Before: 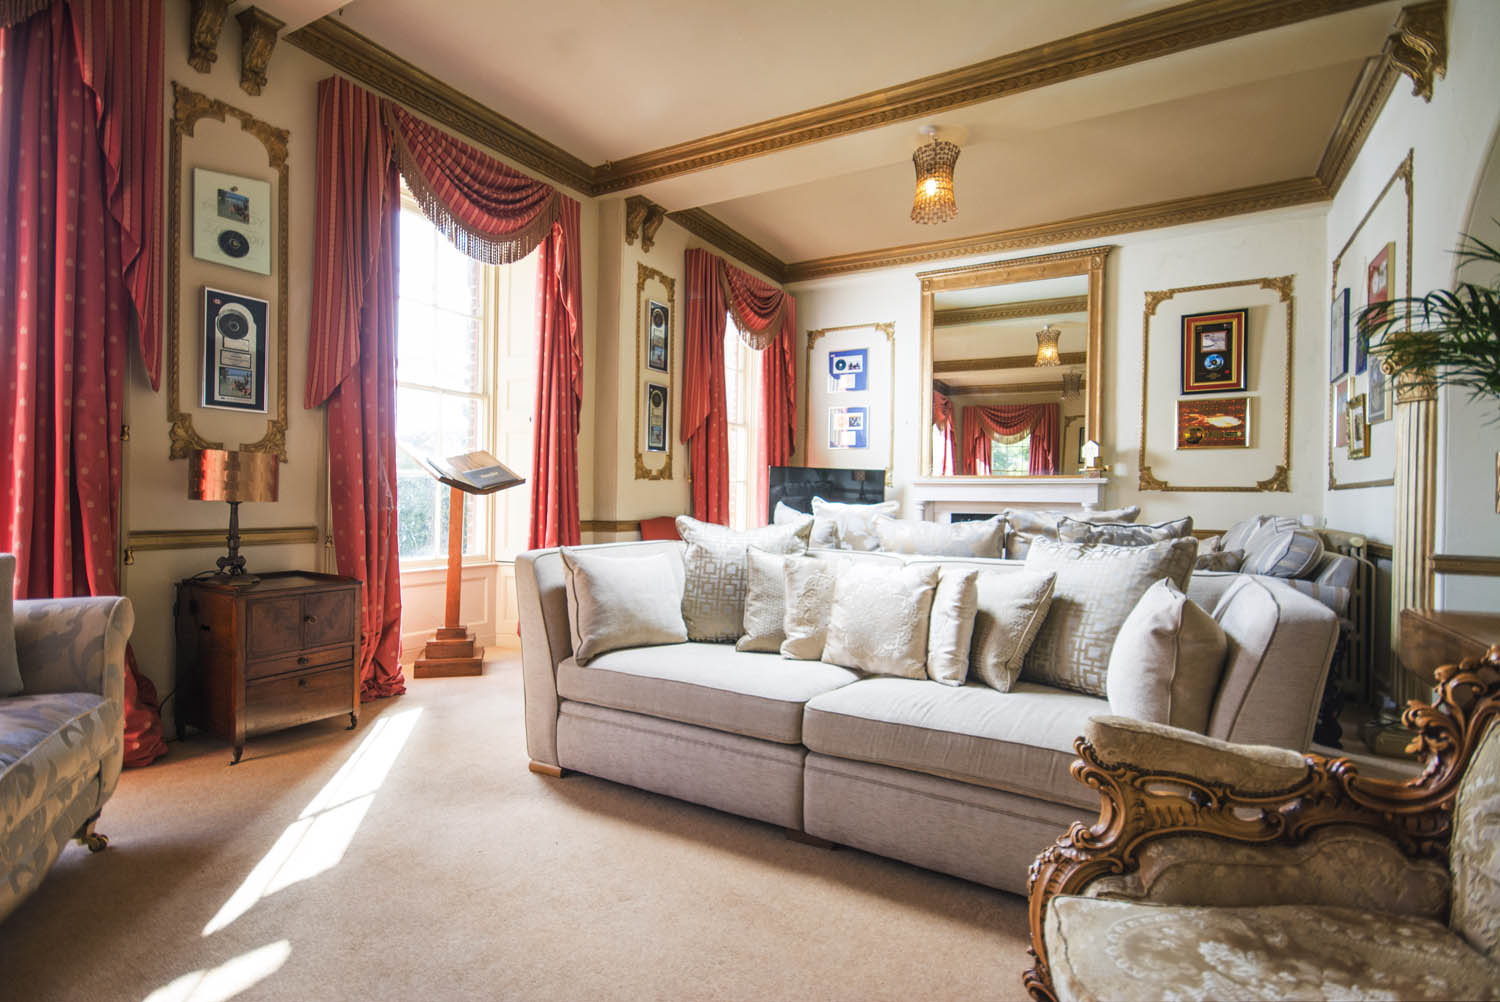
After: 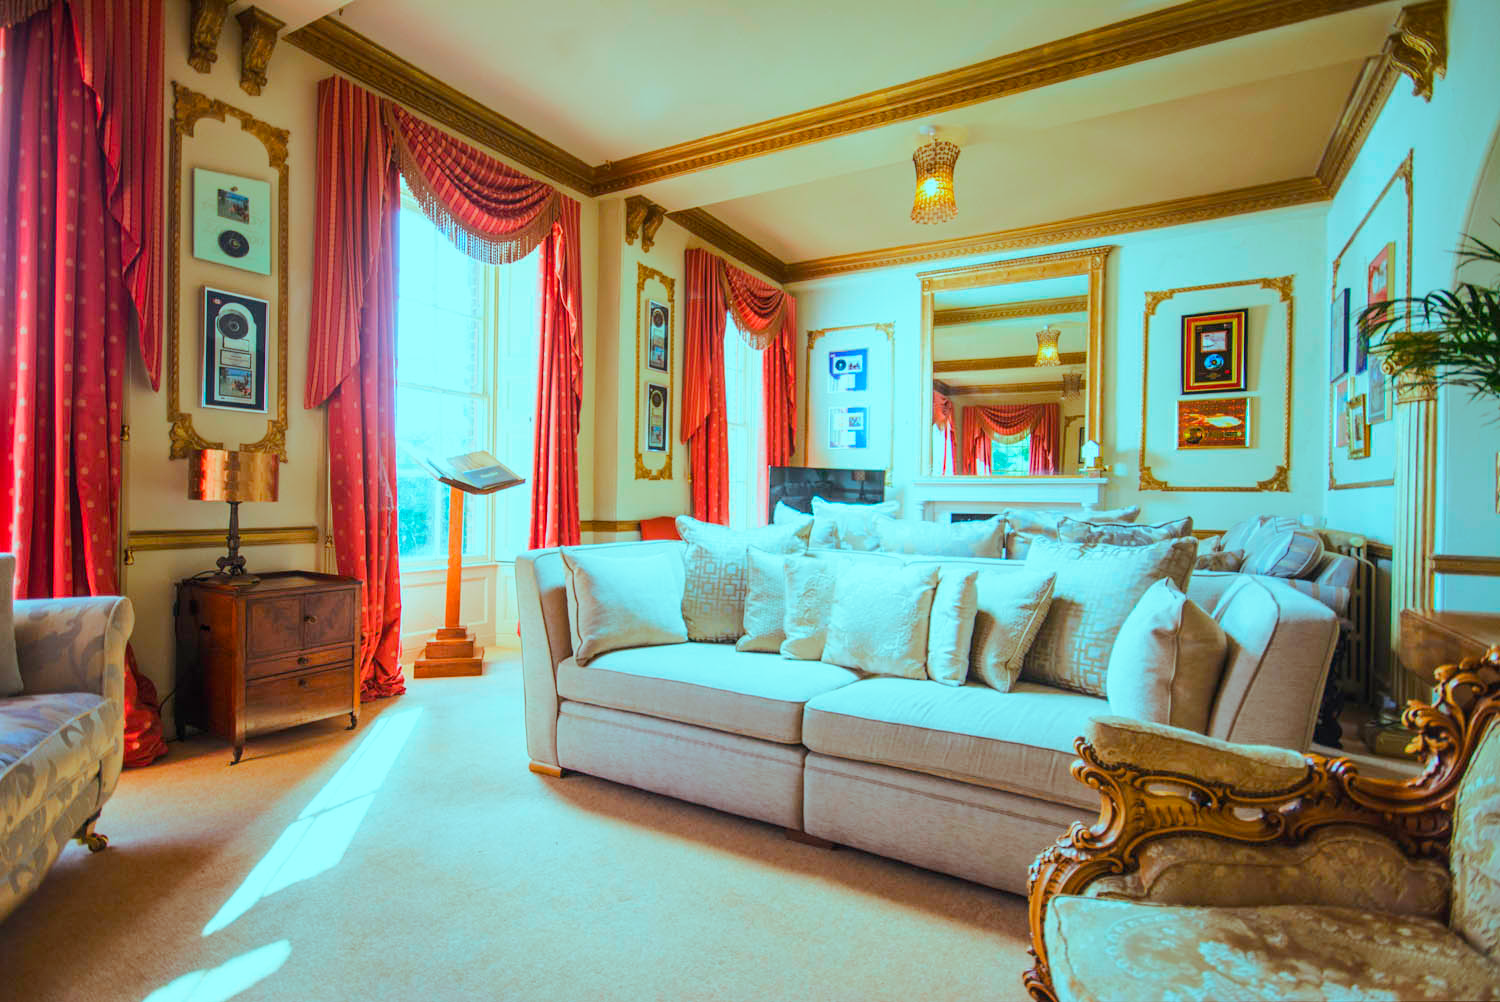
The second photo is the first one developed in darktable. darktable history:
color balance rgb: highlights gain › luminance -33.014%, highlights gain › chroma 5.591%, highlights gain › hue 218.99°, perceptual saturation grading › global saturation 29.78%, perceptual brilliance grading › highlights 5.999%, perceptual brilliance grading › mid-tones 17.025%, perceptual brilliance grading › shadows -5.523%, contrast -9.389%
base curve: curves: ch0 [(0, 0) (0.688, 0.865) (1, 1)], preserve colors none
